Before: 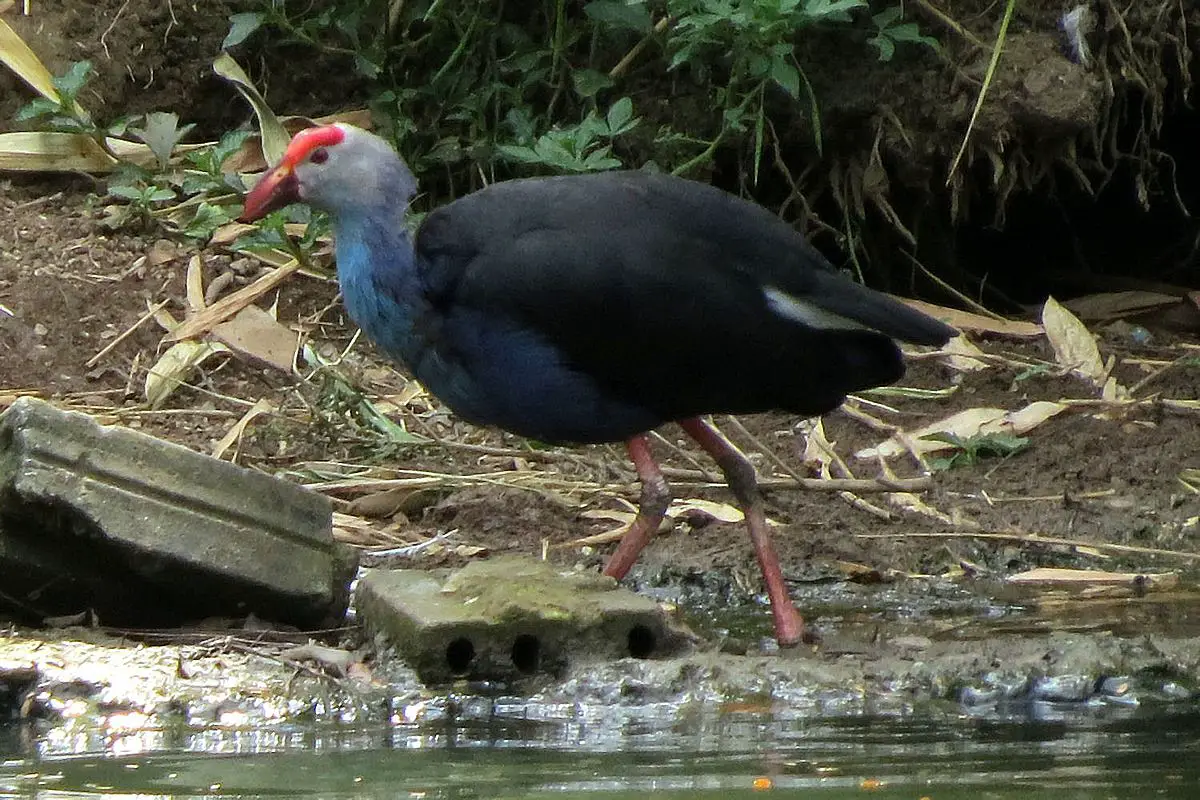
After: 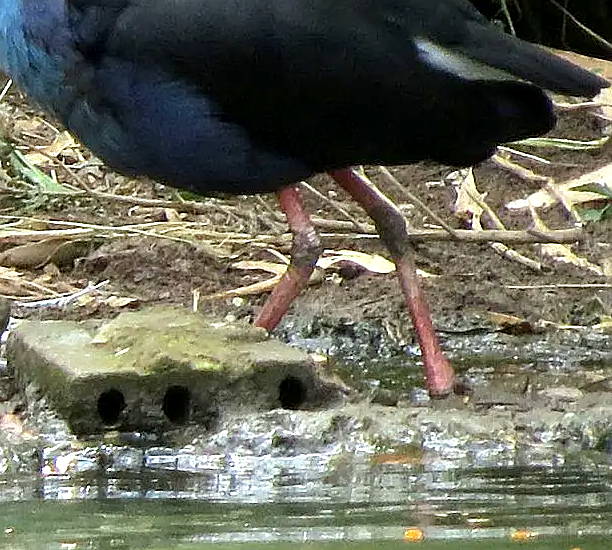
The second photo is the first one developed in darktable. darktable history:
crop and rotate: left 29.129%, top 31.15%, right 19.838%
sharpen: on, module defaults
exposure: black level correction 0.001, exposure 0.677 EV, compensate highlight preservation false
